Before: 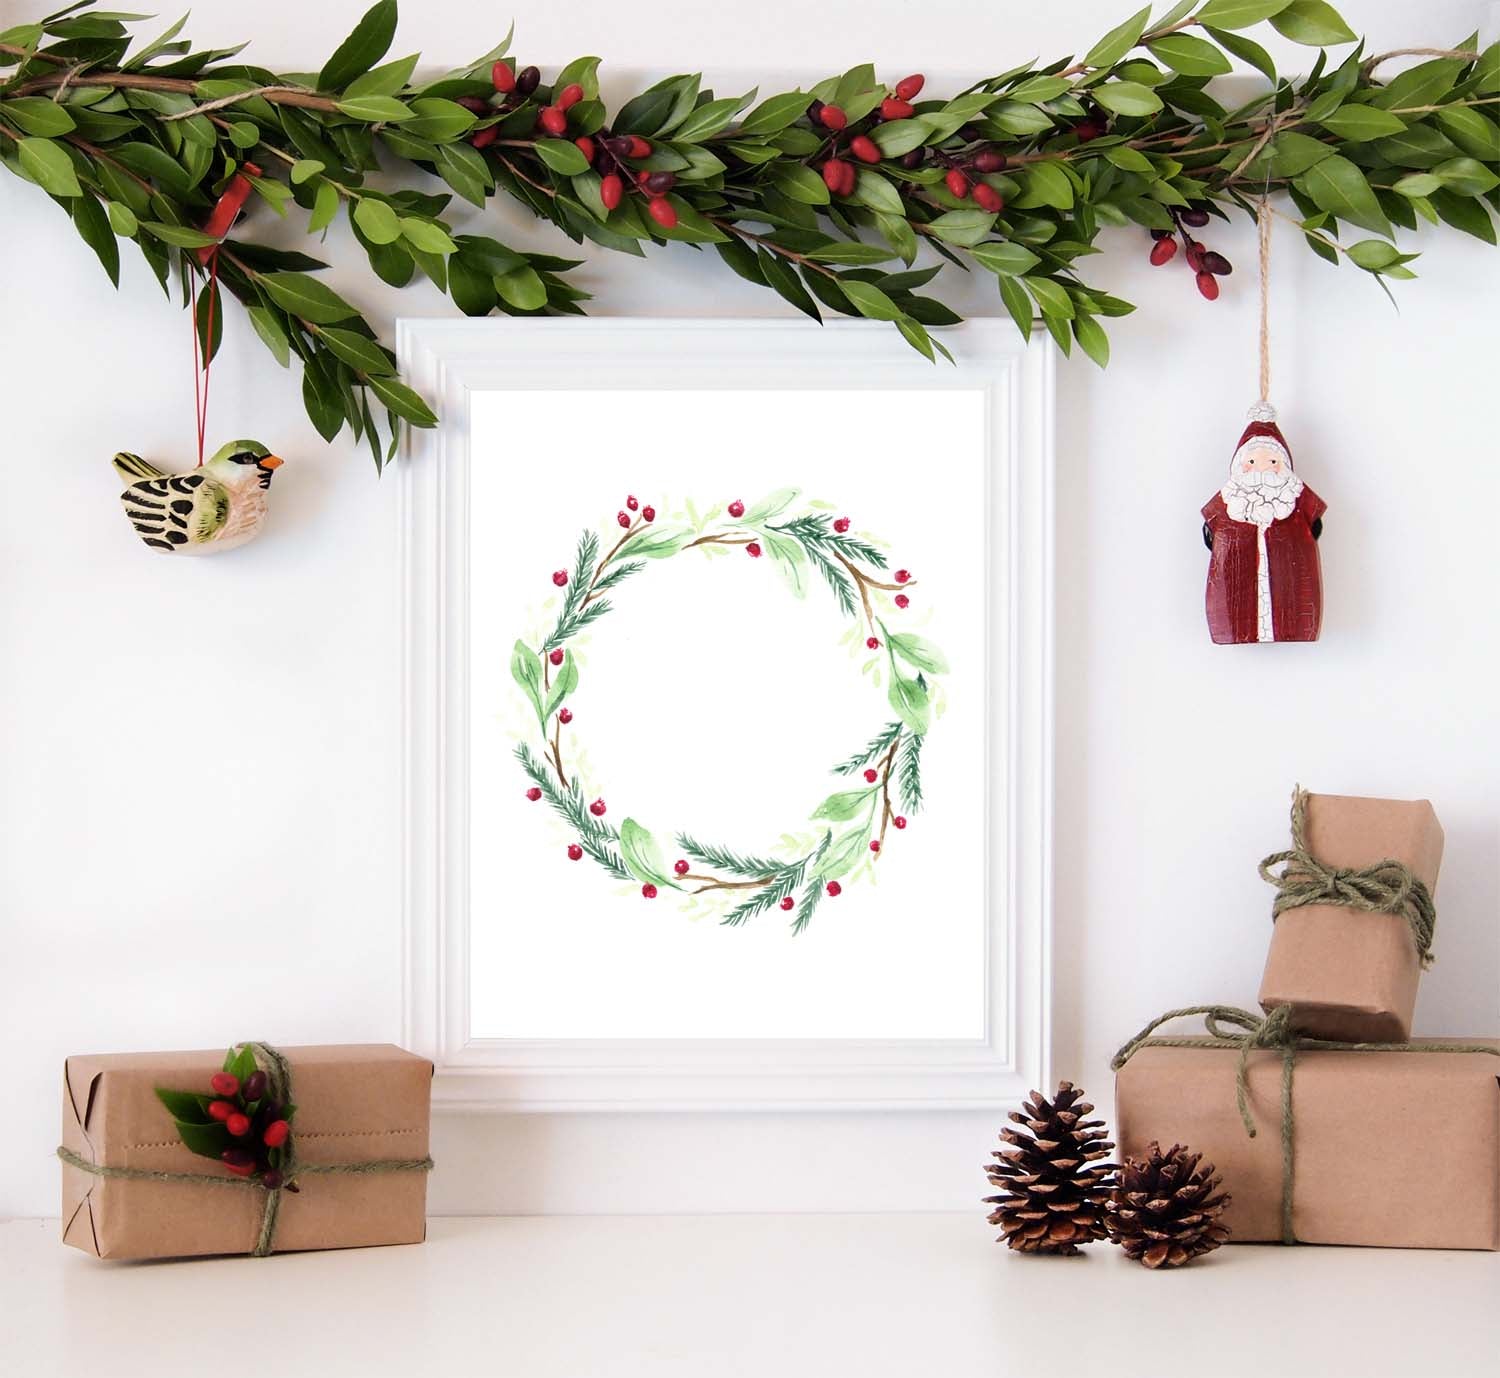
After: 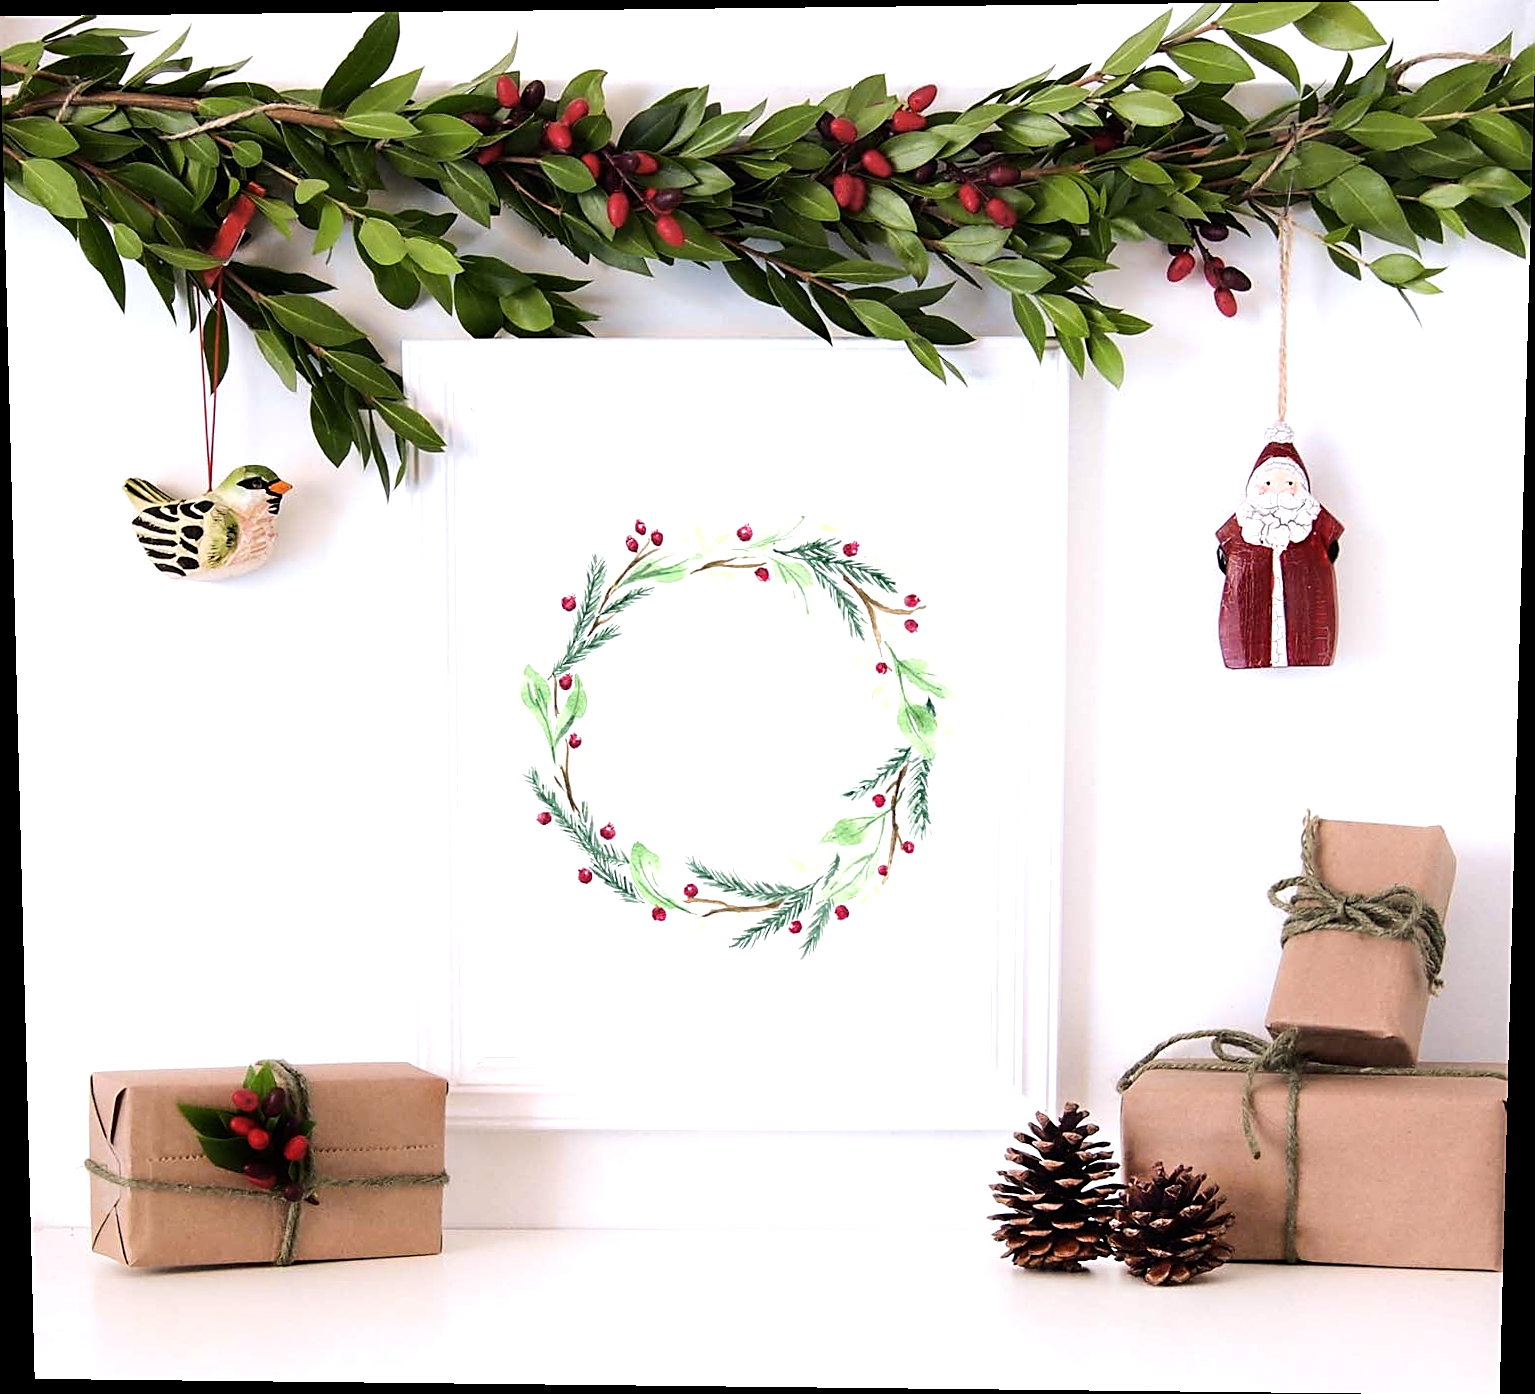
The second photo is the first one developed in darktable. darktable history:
tone equalizer: -8 EV -0.417 EV, -7 EV -0.389 EV, -6 EV -0.333 EV, -5 EV -0.222 EV, -3 EV 0.222 EV, -2 EV 0.333 EV, -1 EV 0.389 EV, +0 EV 0.417 EV, edges refinement/feathering 500, mask exposure compensation -1.25 EV, preserve details no
sharpen: on, module defaults
white balance: red 1.004, blue 1.024
rotate and perspective: lens shift (vertical) 0.048, lens shift (horizontal) -0.024, automatic cropping off
